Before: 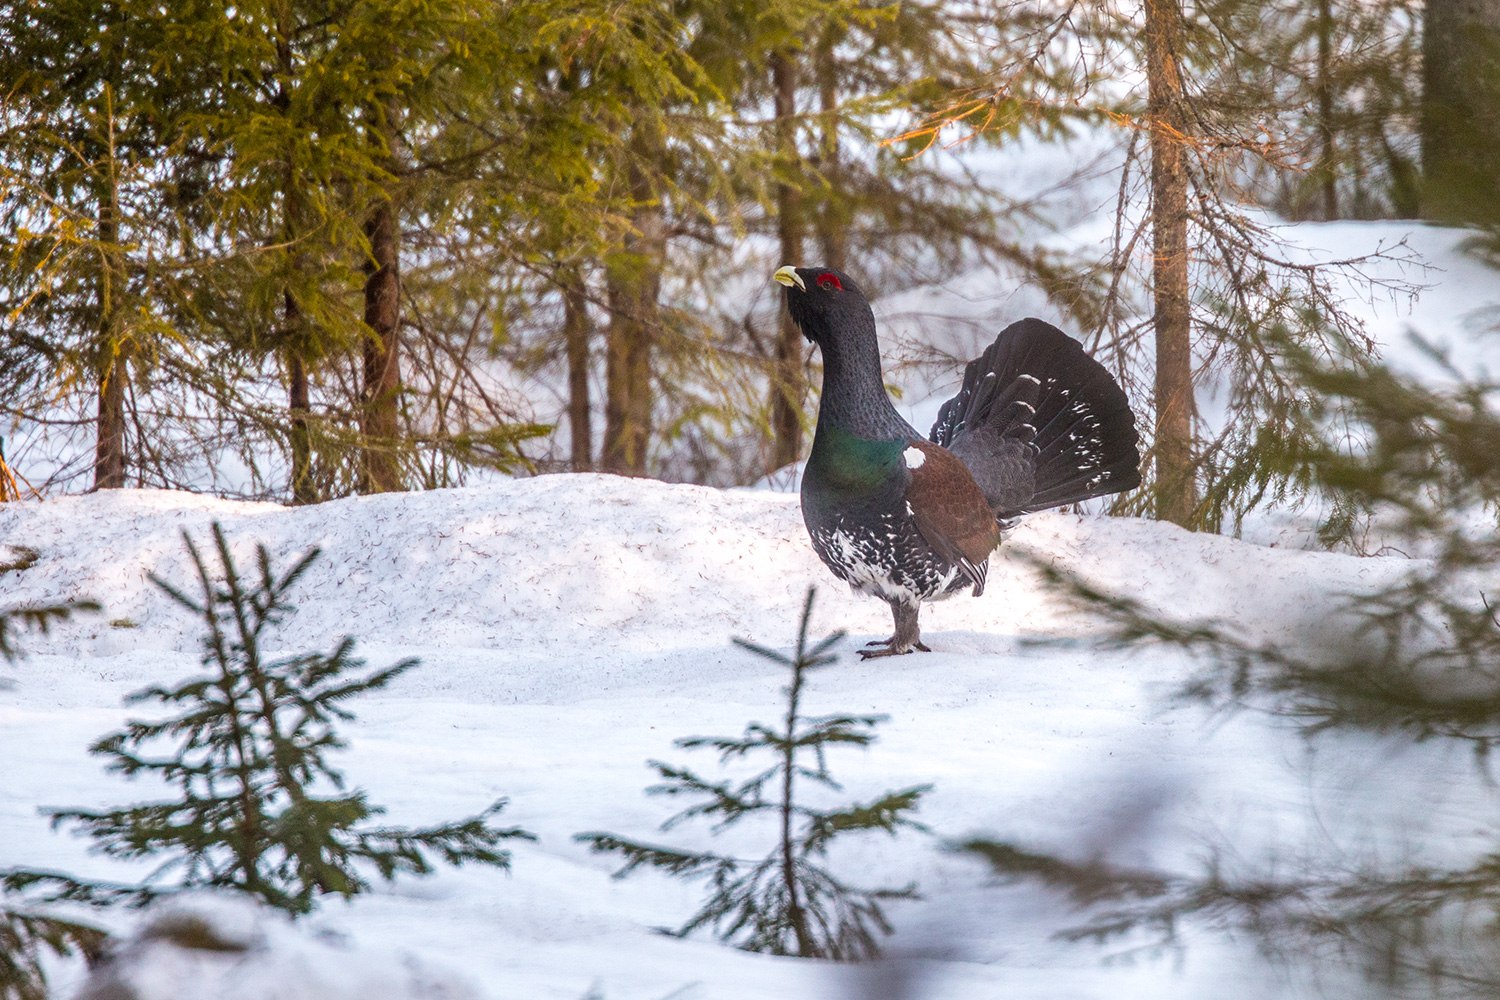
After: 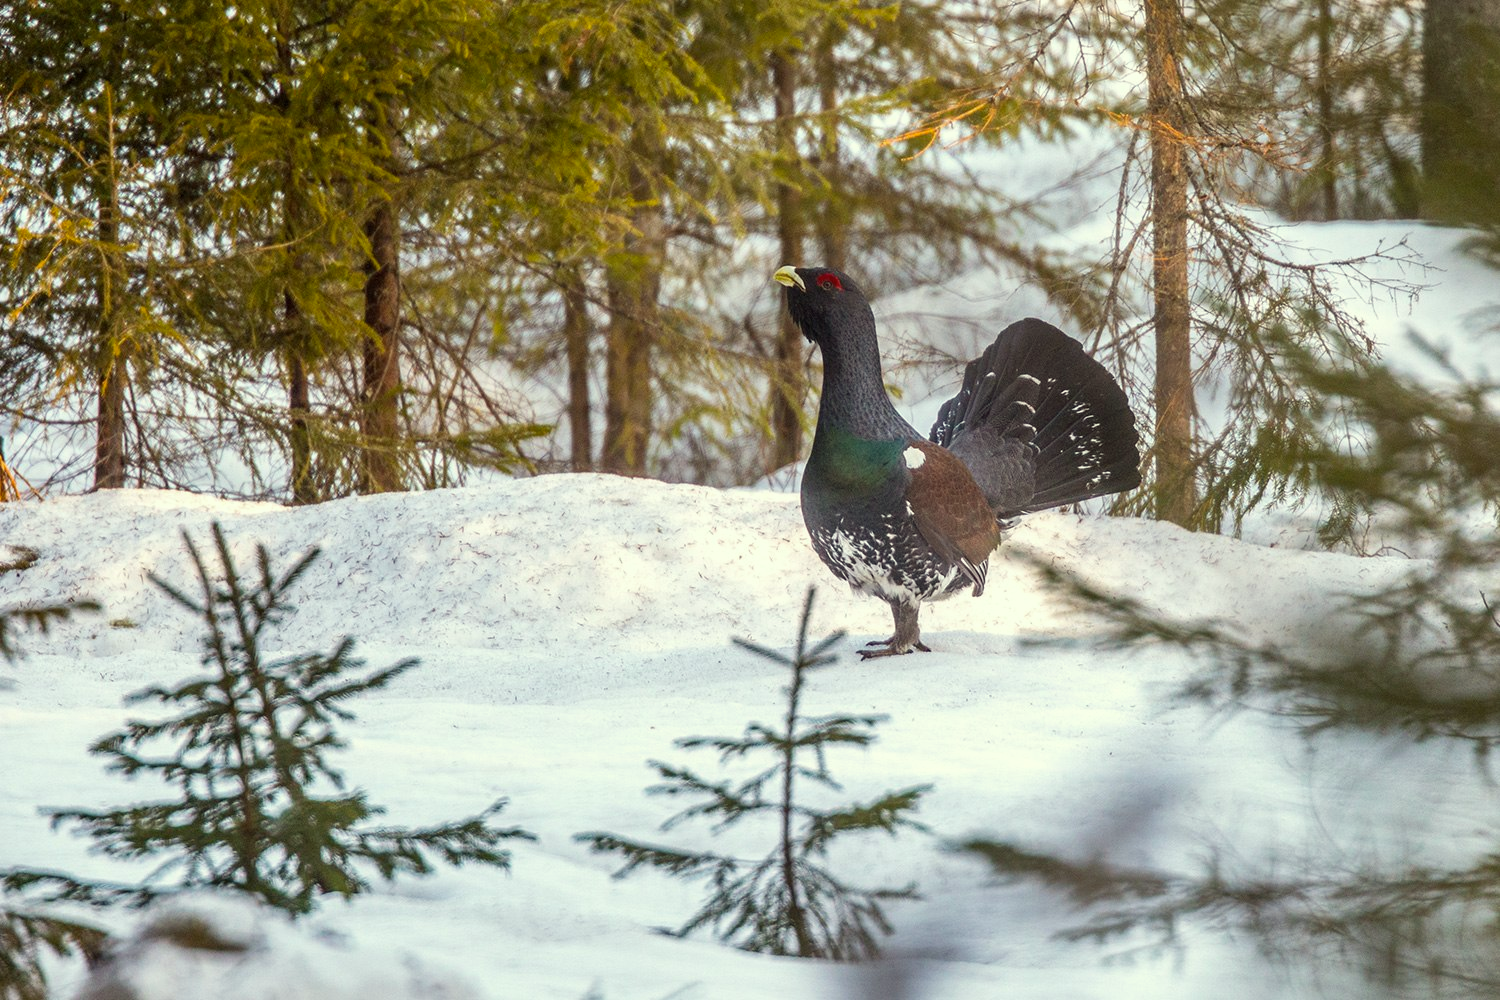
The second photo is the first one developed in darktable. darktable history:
color correction: highlights a* -5.89, highlights b* 11.31
